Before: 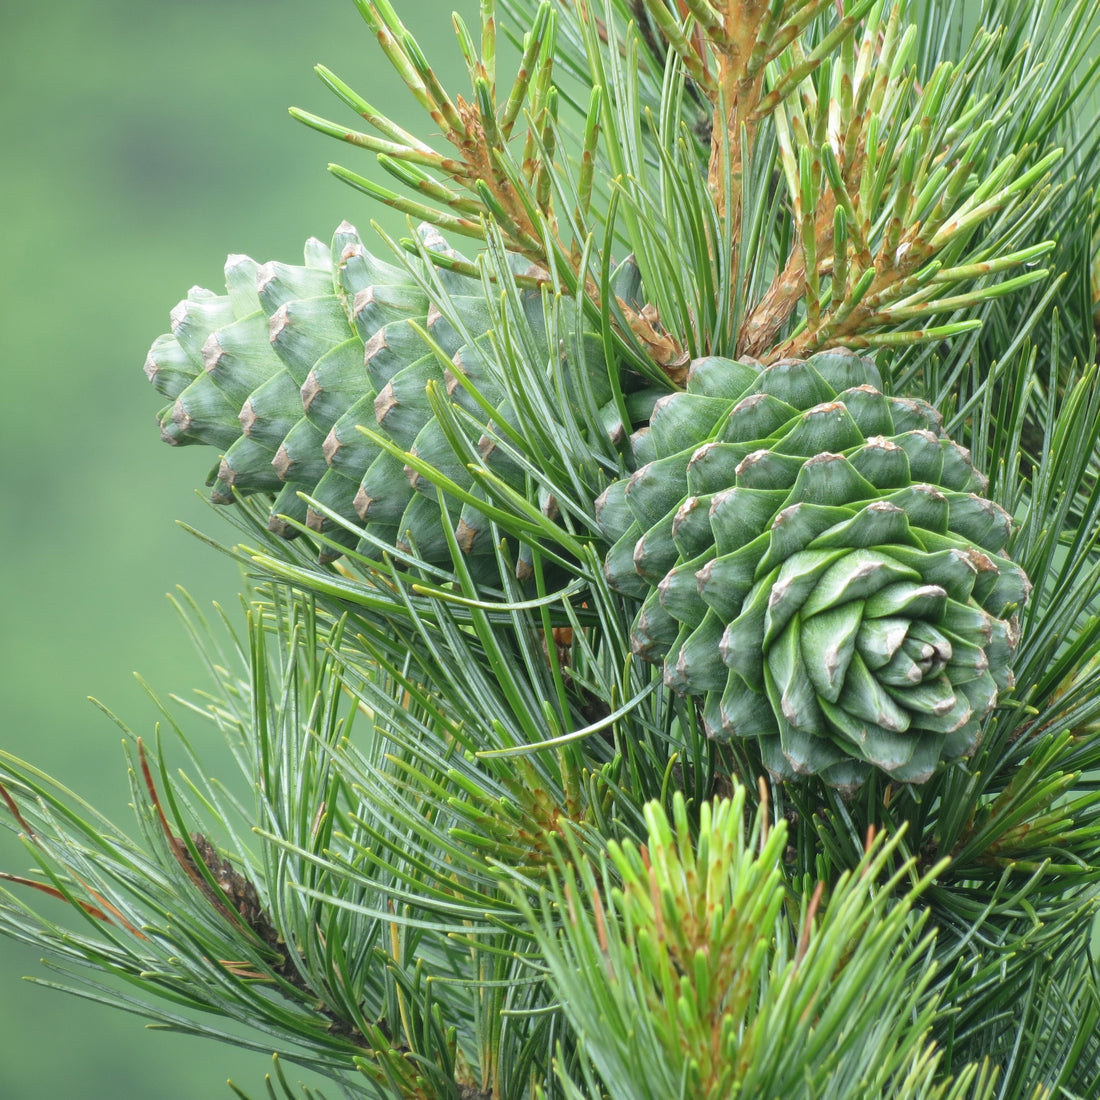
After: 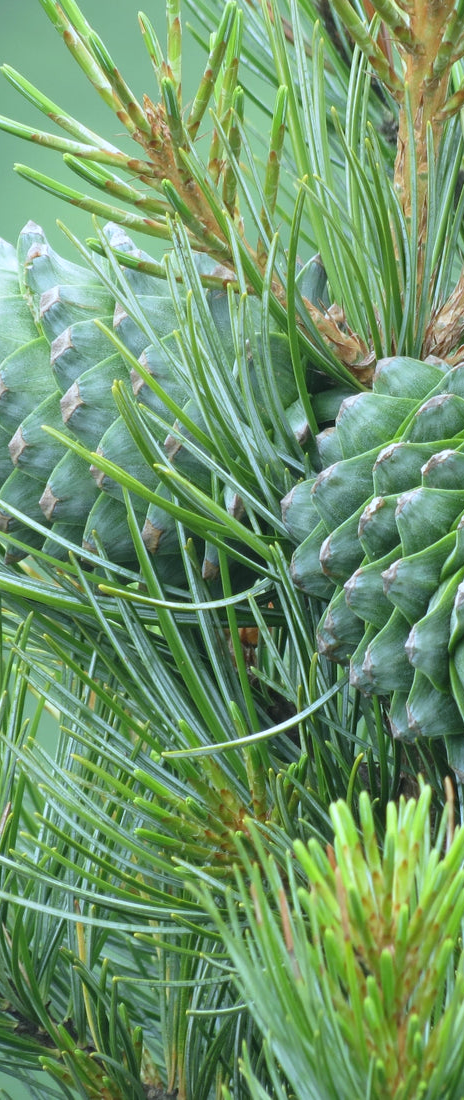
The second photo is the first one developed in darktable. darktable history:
crop: left 28.583%, right 29.231%
white balance: red 0.924, blue 1.095
